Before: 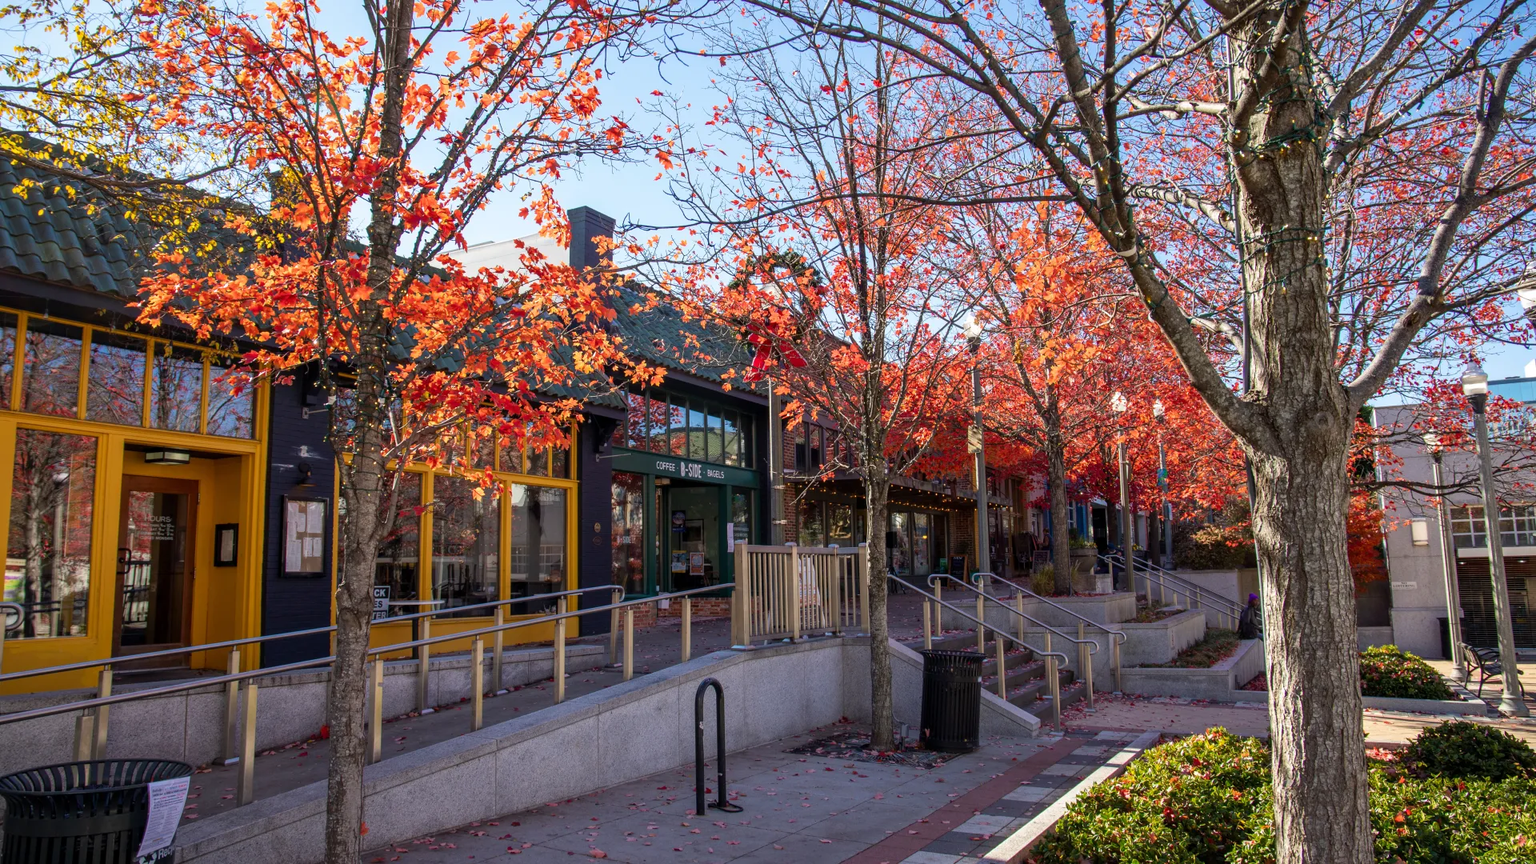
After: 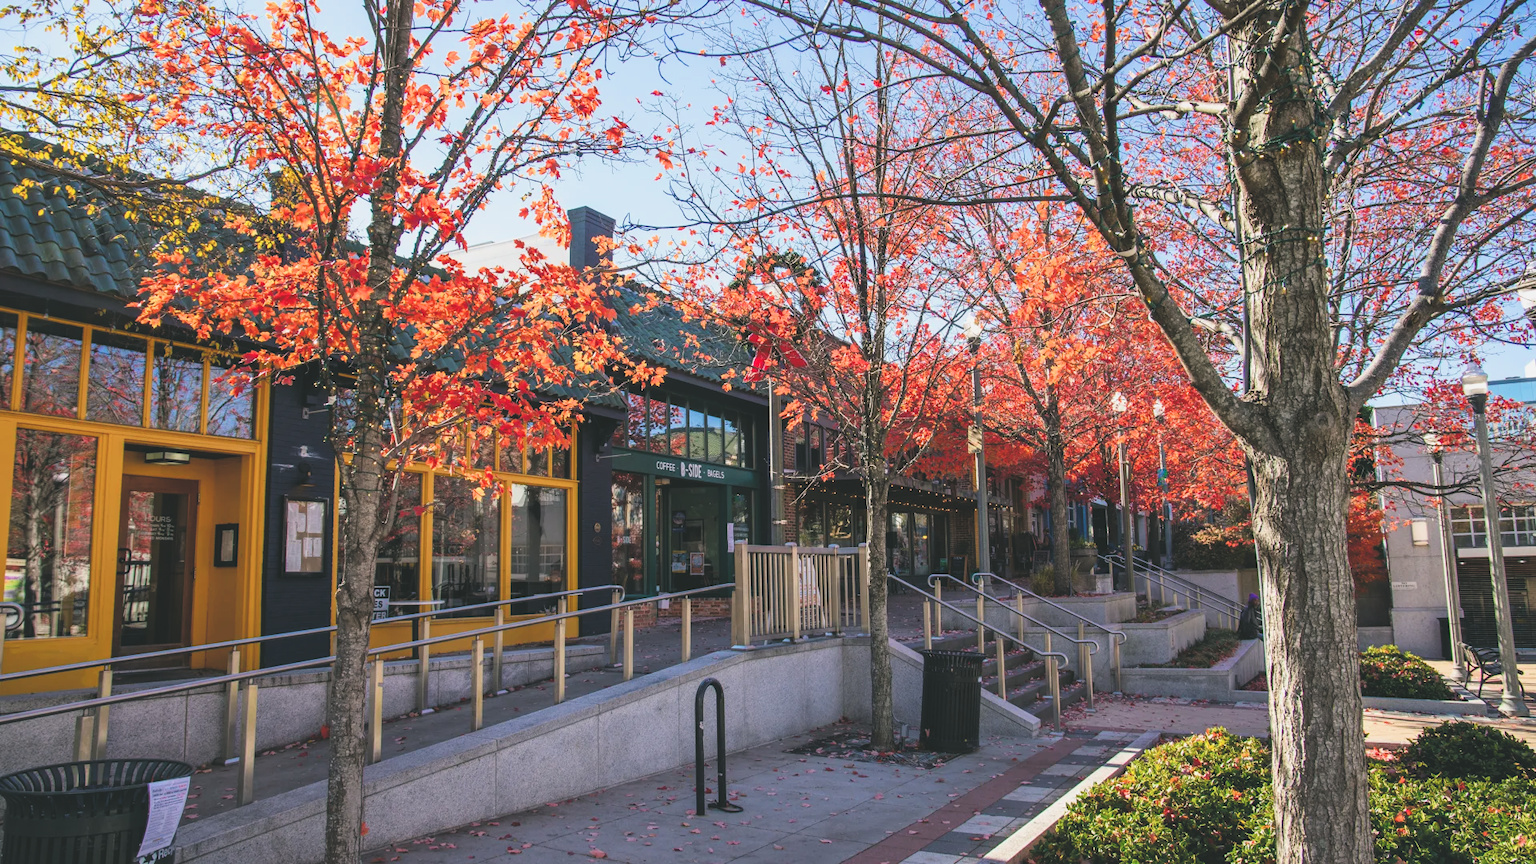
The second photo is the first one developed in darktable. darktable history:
filmic rgb: middle gray luminance 10.04%, black relative exposure -8.65 EV, white relative exposure 3.3 EV, target black luminance 0%, hardness 5.21, latitude 44.63%, contrast 1.308, highlights saturation mix 3.61%, shadows ↔ highlights balance 24.03%
exposure: black level correction -0.04, exposure 0.063 EV, compensate highlight preservation false
shadows and highlights: shadows 30.76, highlights 0.587, soften with gaussian
color balance rgb: shadows lift › luminance -7.775%, shadows lift › chroma 2.238%, shadows lift › hue 166.23°, perceptual saturation grading › global saturation 21.252%, perceptual saturation grading › highlights -19.895%, perceptual saturation grading › shadows 29.777%, perceptual brilliance grading › global brilliance 2.588%, perceptual brilliance grading › highlights -2.616%, perceptual brilliance grading › shadows 3.51%
